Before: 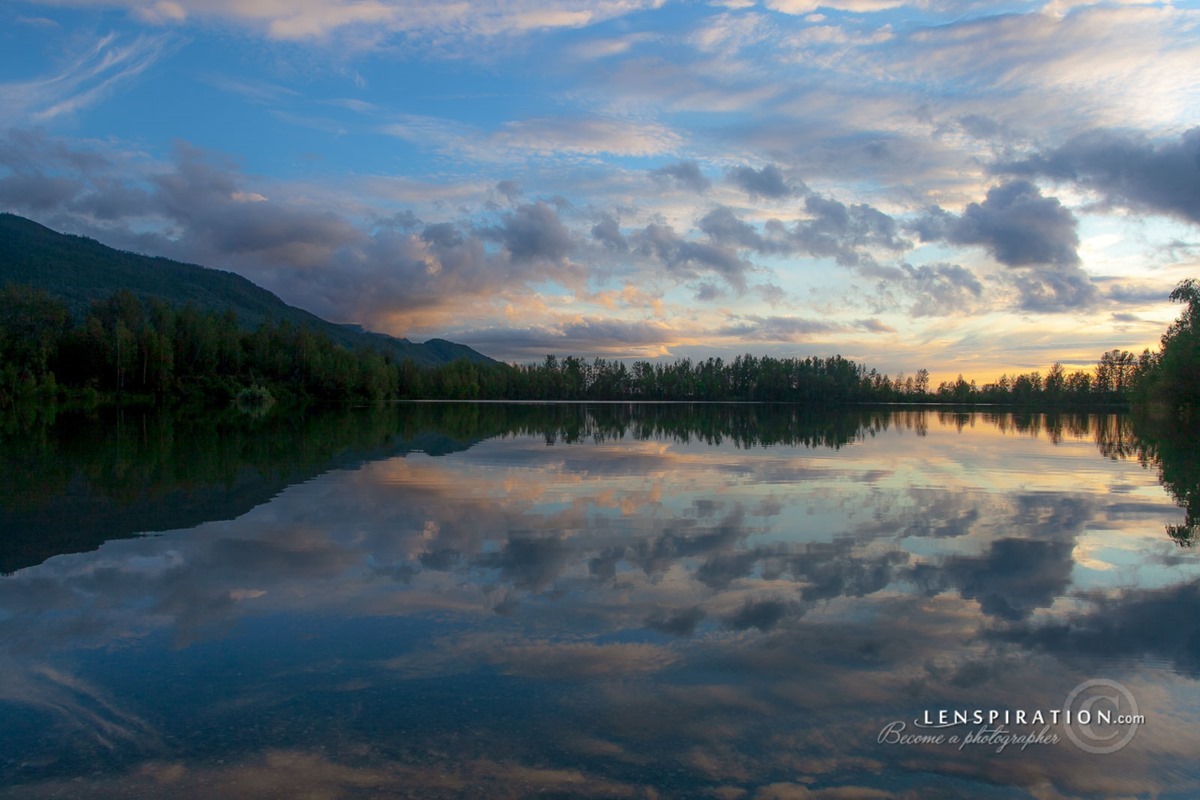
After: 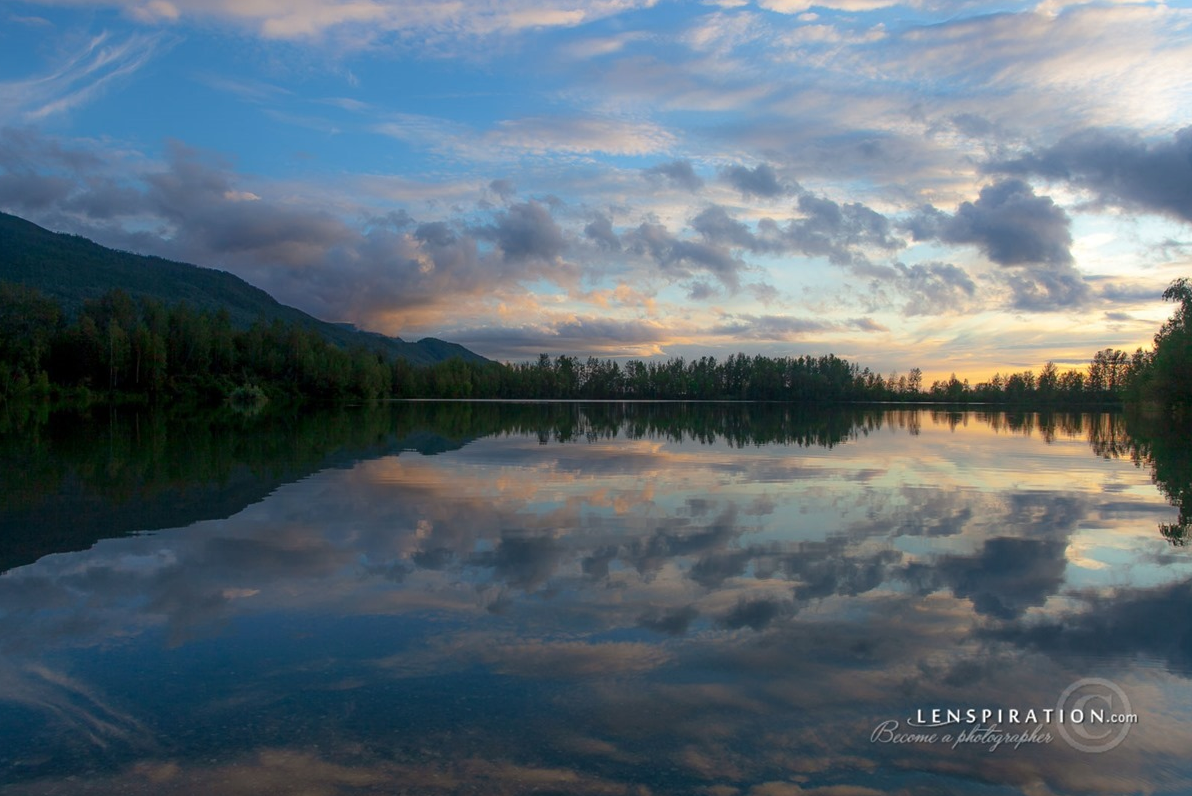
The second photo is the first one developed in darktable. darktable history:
tone equalizer: on, module defaults
crop and rotate: left 0.614%, top 0.179%, bottom 0.309%
